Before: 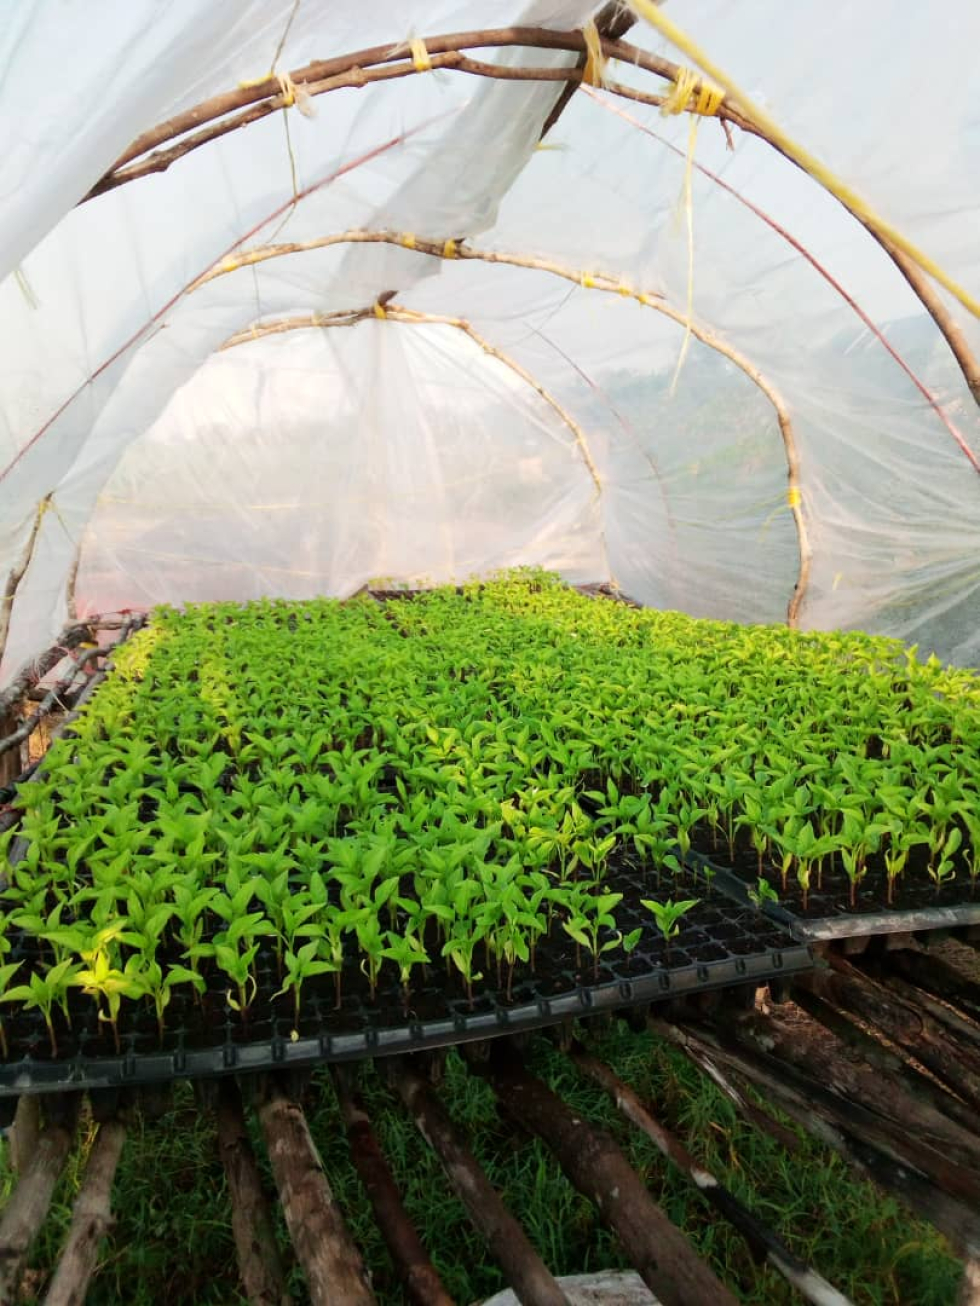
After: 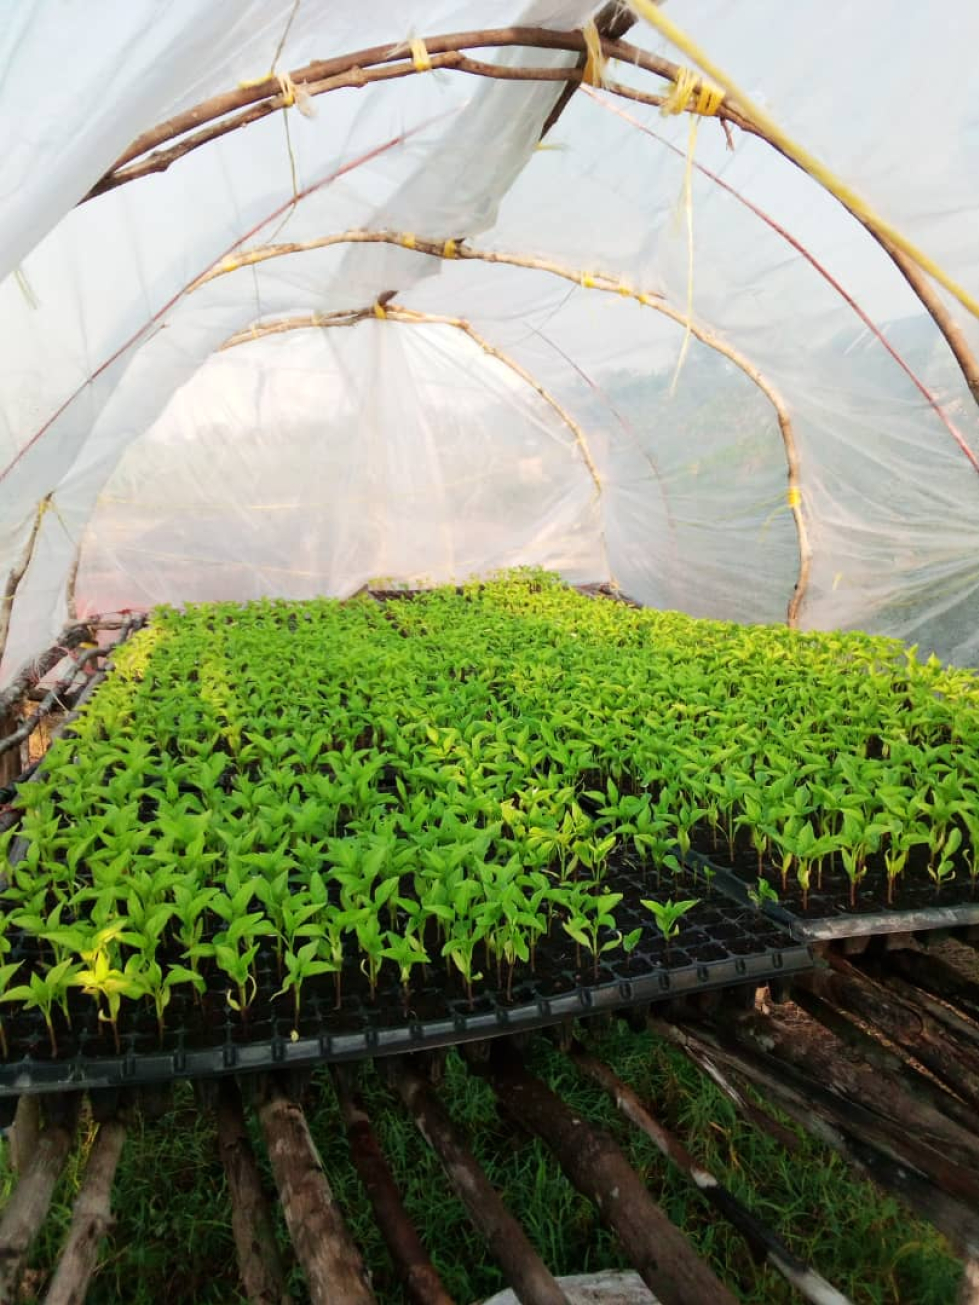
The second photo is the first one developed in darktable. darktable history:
exposure: black level correction 0, compensate highlight preservation false
color calibration: illuminant same as pipeline (D50), adaptation XYZ, x 0.346, y 0.359, temperature 5013.3 K
